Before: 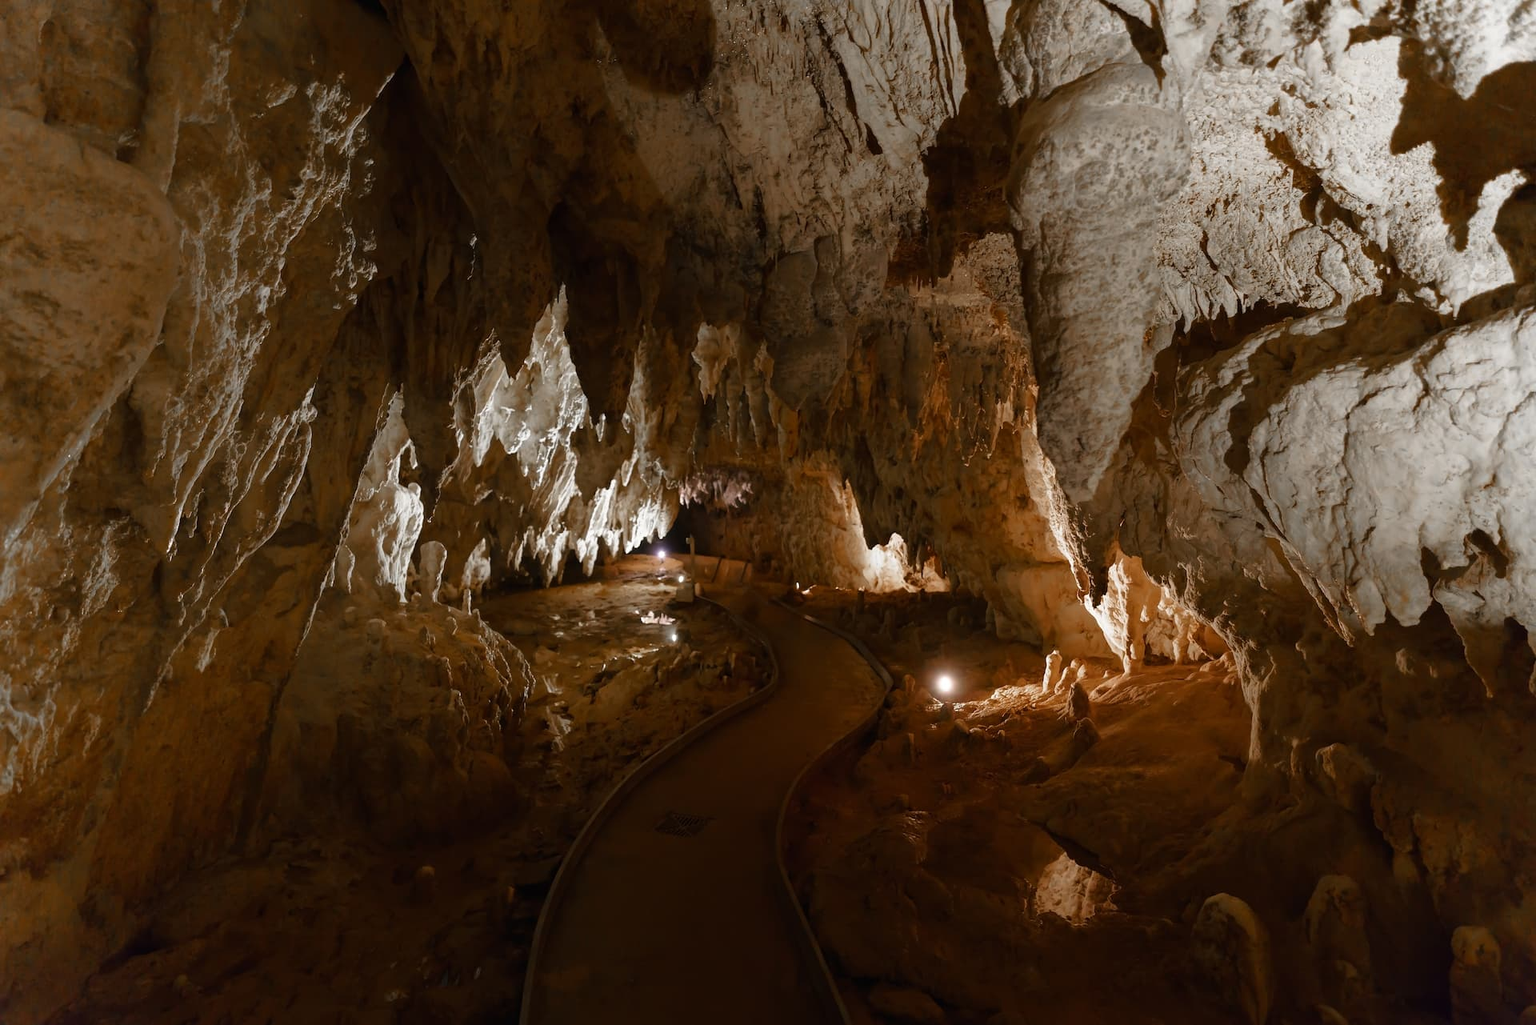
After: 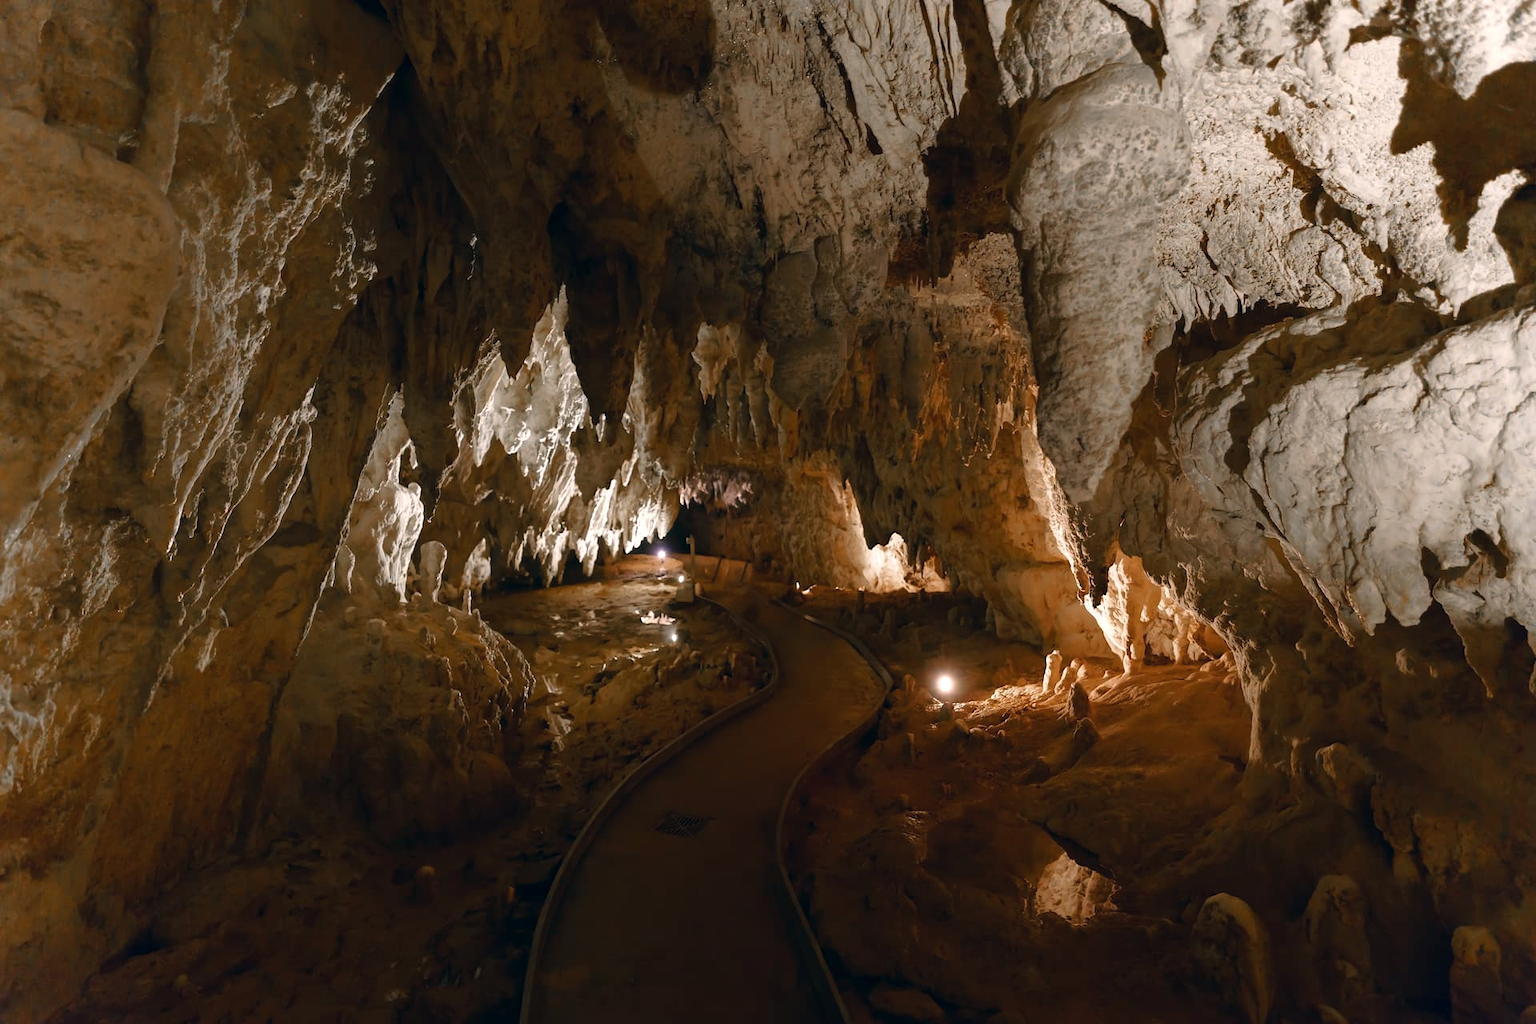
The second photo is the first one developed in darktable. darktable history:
color correction: highlights a* 5.42, highlights b* 5.28, shadows a* -4.86, shadows b* -5.27
exposure: exposure 0.257 EV, compensate highlight preservation false
